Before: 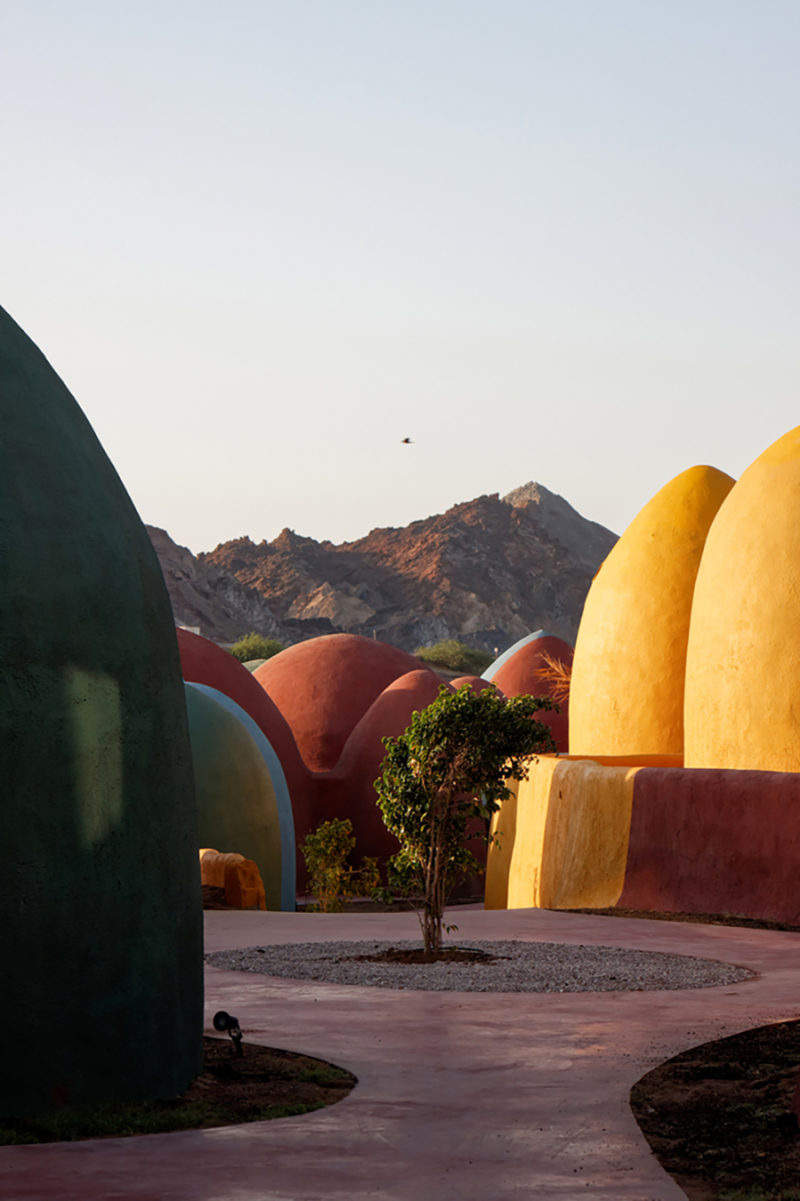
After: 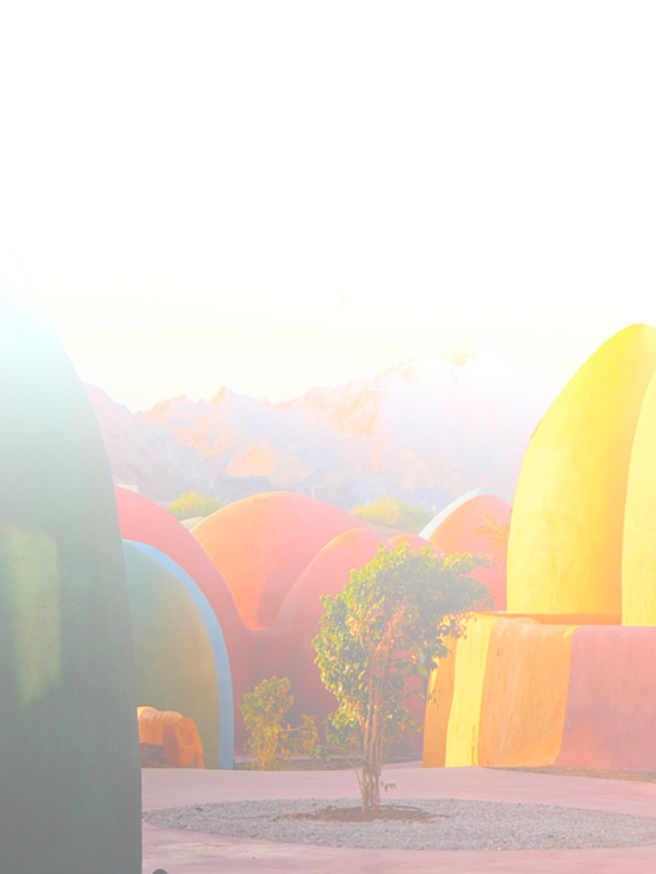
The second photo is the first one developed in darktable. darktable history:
crop: left 7.856%, top 11.836%, right 10.12%, bottom 15.387%
bloom: size 70%, threshold 25%, strength 70%
